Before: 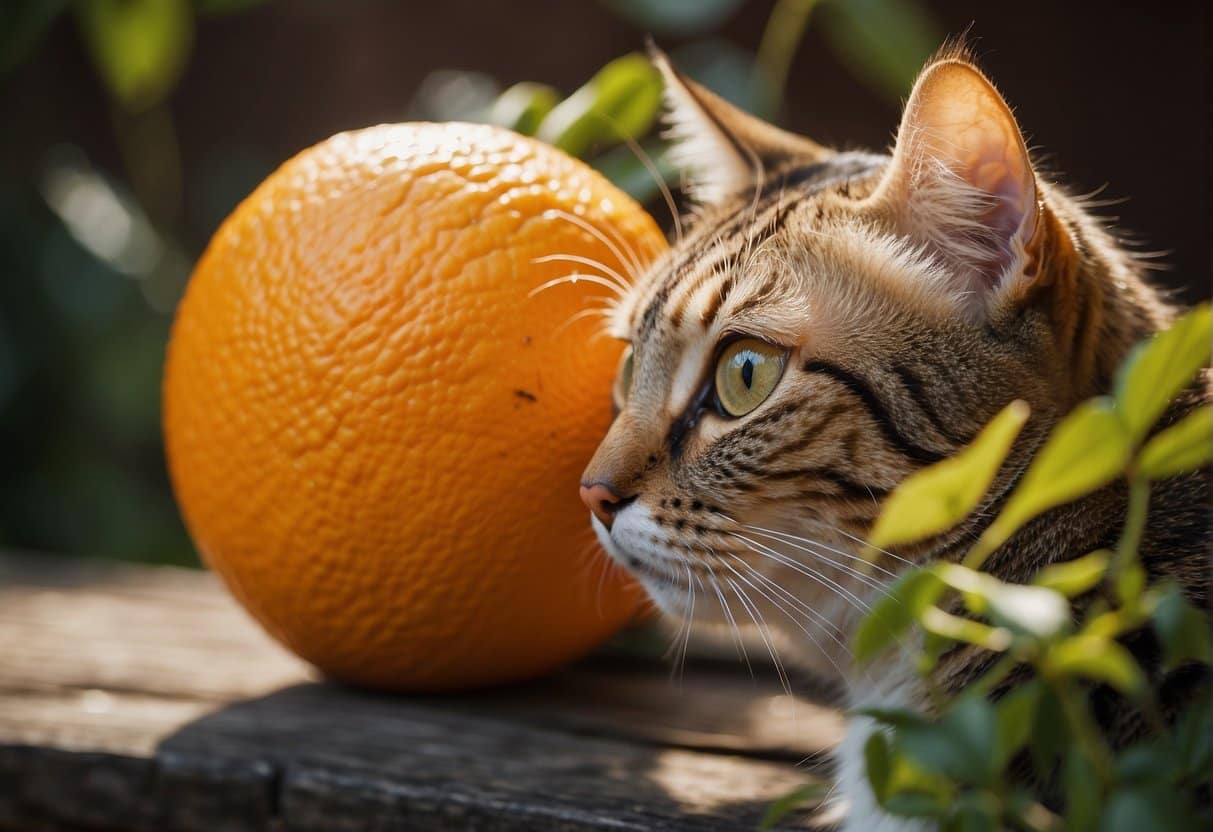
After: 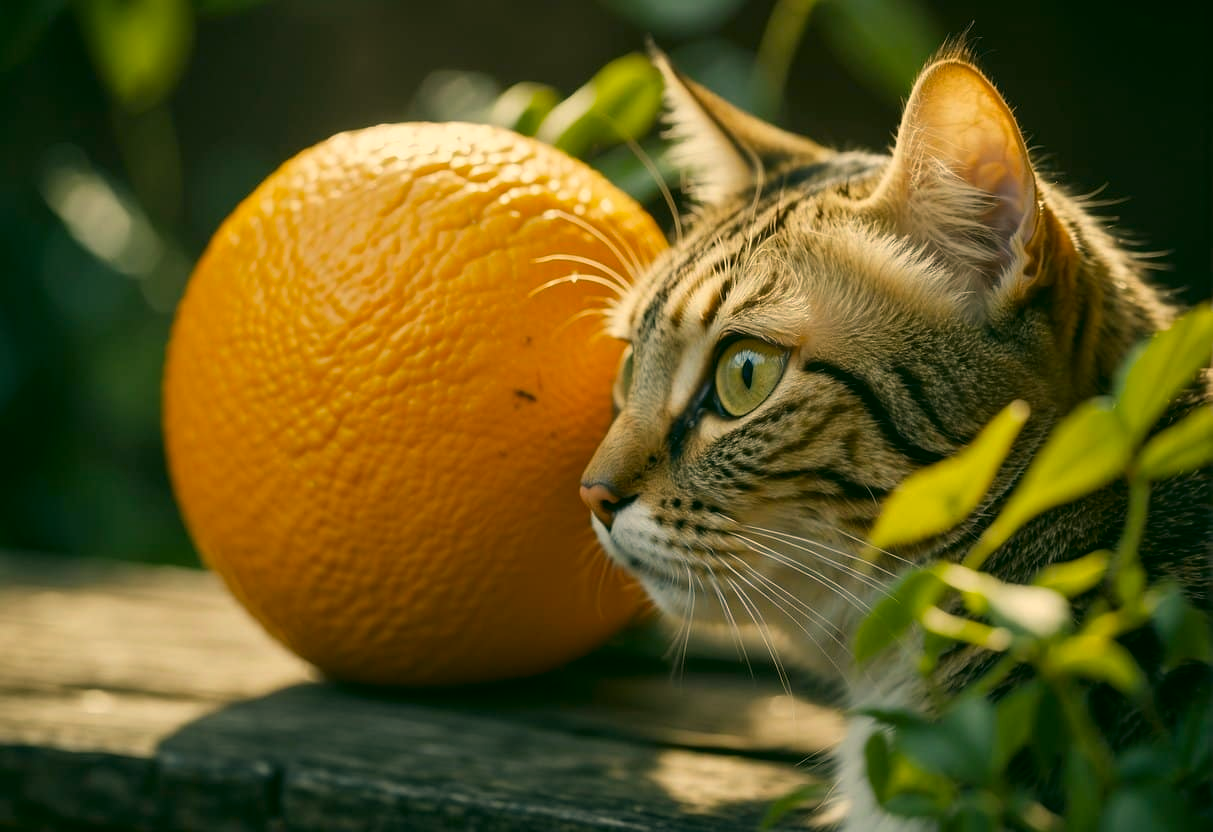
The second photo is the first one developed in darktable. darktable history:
color correction: highlights a* 4.76, highlights b* 24.84, shadows a* -15.96, shadows b* 4.03
